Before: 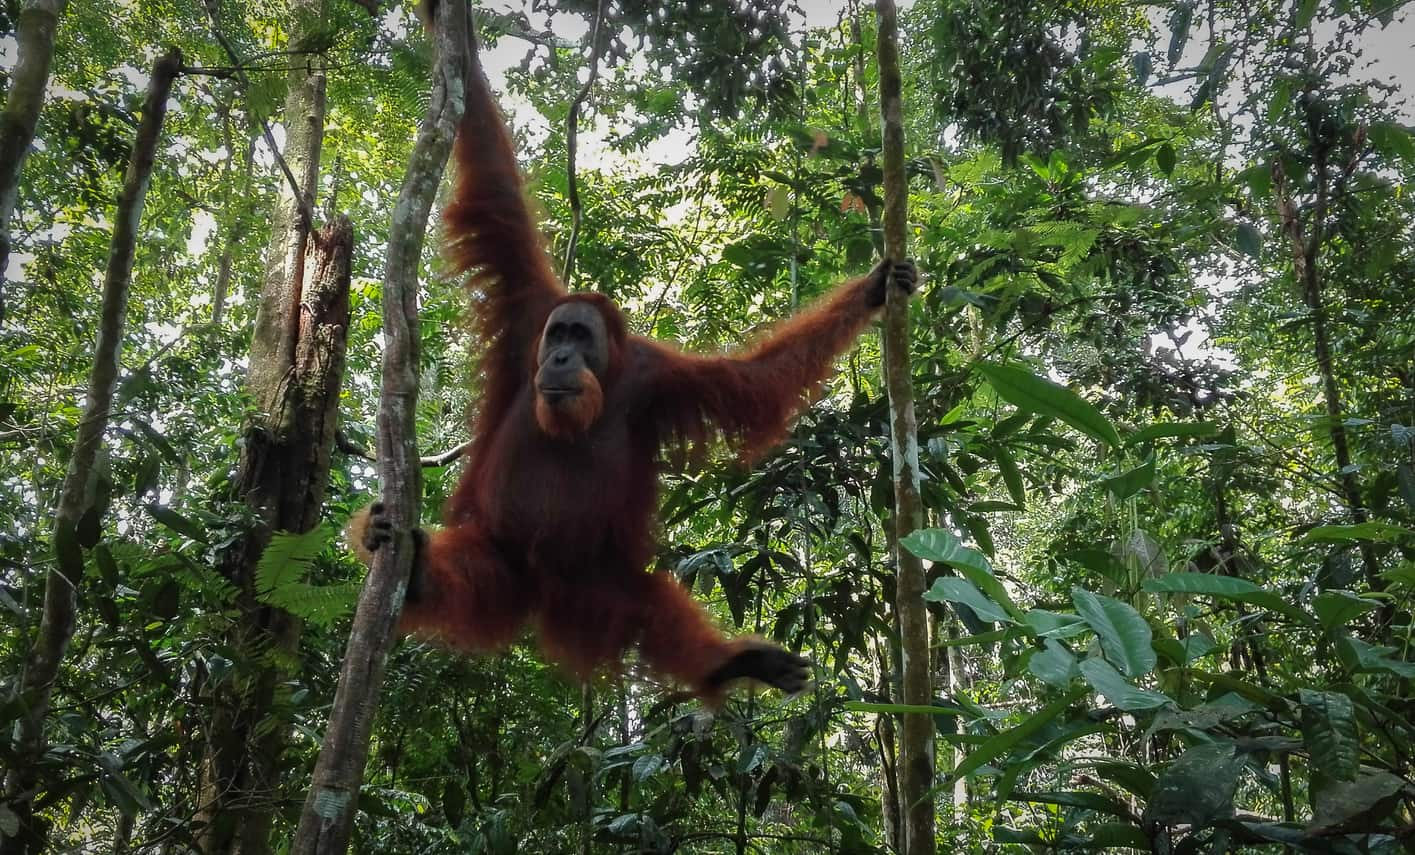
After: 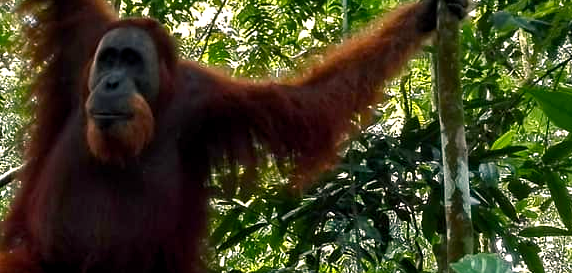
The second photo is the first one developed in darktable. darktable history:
crop: left 31.751%, top 32.172%, right 27.8%, bottom 35.83%
color balance rgb: shadows lift › chroma 2%, shadows lift › hue 185.64°, power › luminance 1.48%, highlights gain › chroma 3%, highlights gain › hue 54.51°, global offset › luminance -0.4%, perceptual saturation grading › highlights -18.47%, perceptual saturation grading › mid-tones 6.62%, perceptual saturation grading › shadows 28.22%, perceptual brilliance grading › highlights 15.68%, perceptual brilliance grading › shadows -14.29%, global vibrance 25.96%, contrast 6.45%
